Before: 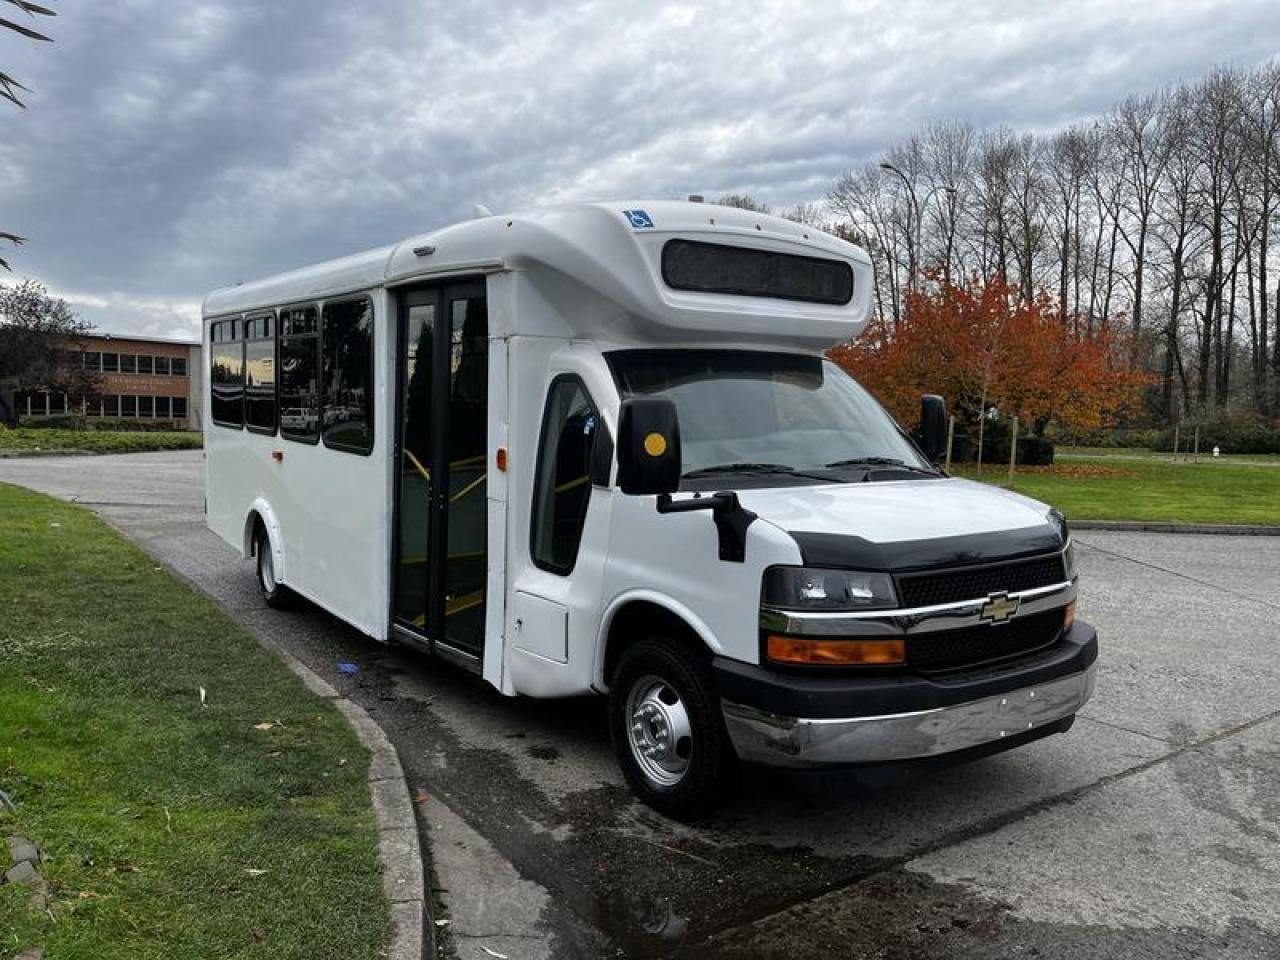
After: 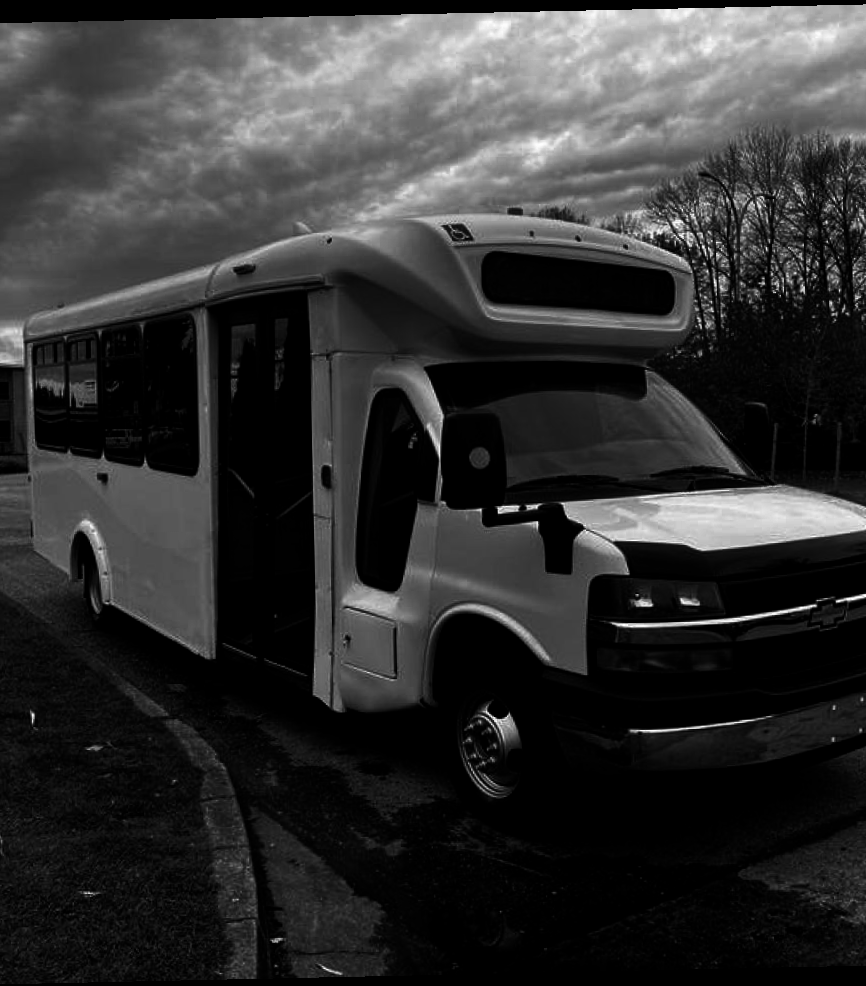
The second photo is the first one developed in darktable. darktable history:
crop and rotate: left 14.292%, right 19.041%
contrast brightness saturation: contrast 0.02, brightness -1, saturation -1
rotate and perspective: rotation -1.24°, automatic cropping off
white balance: emerald 1
